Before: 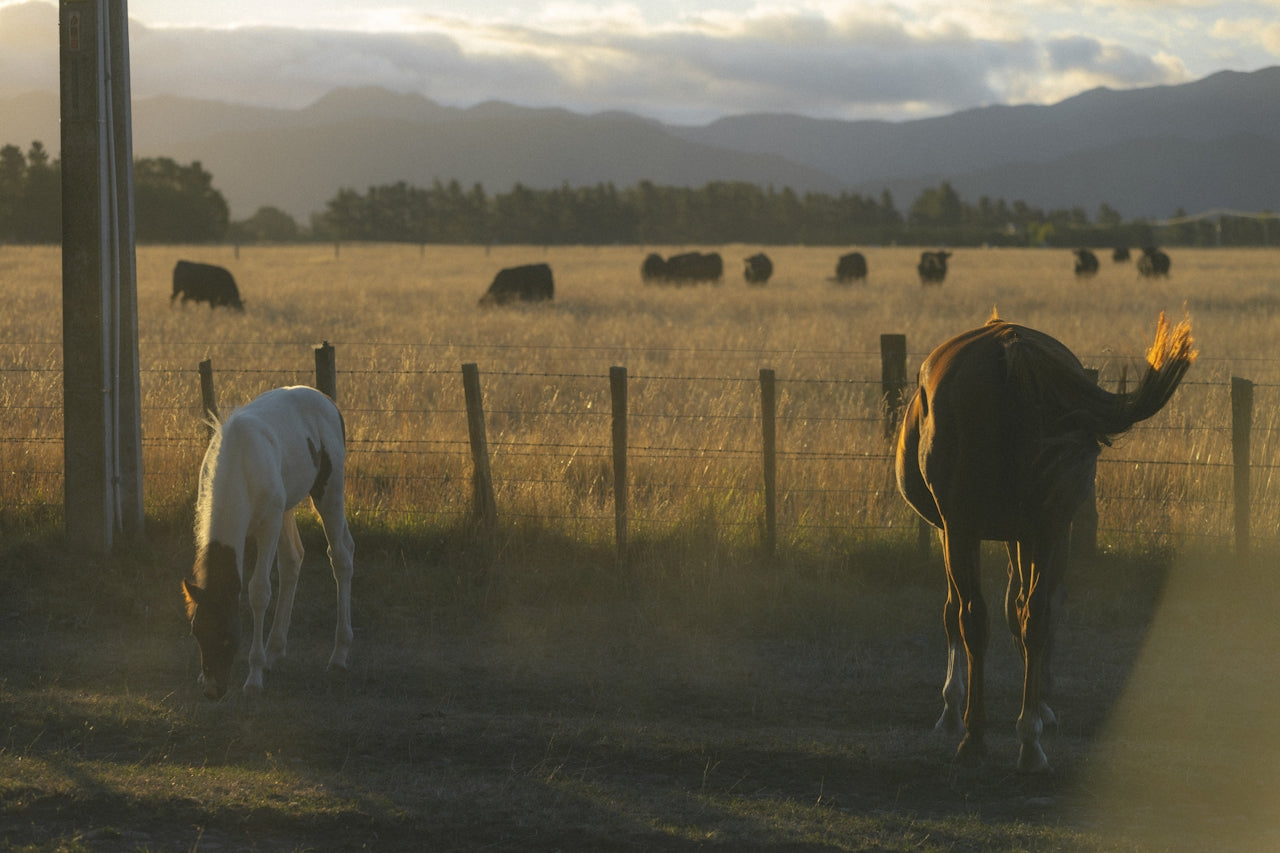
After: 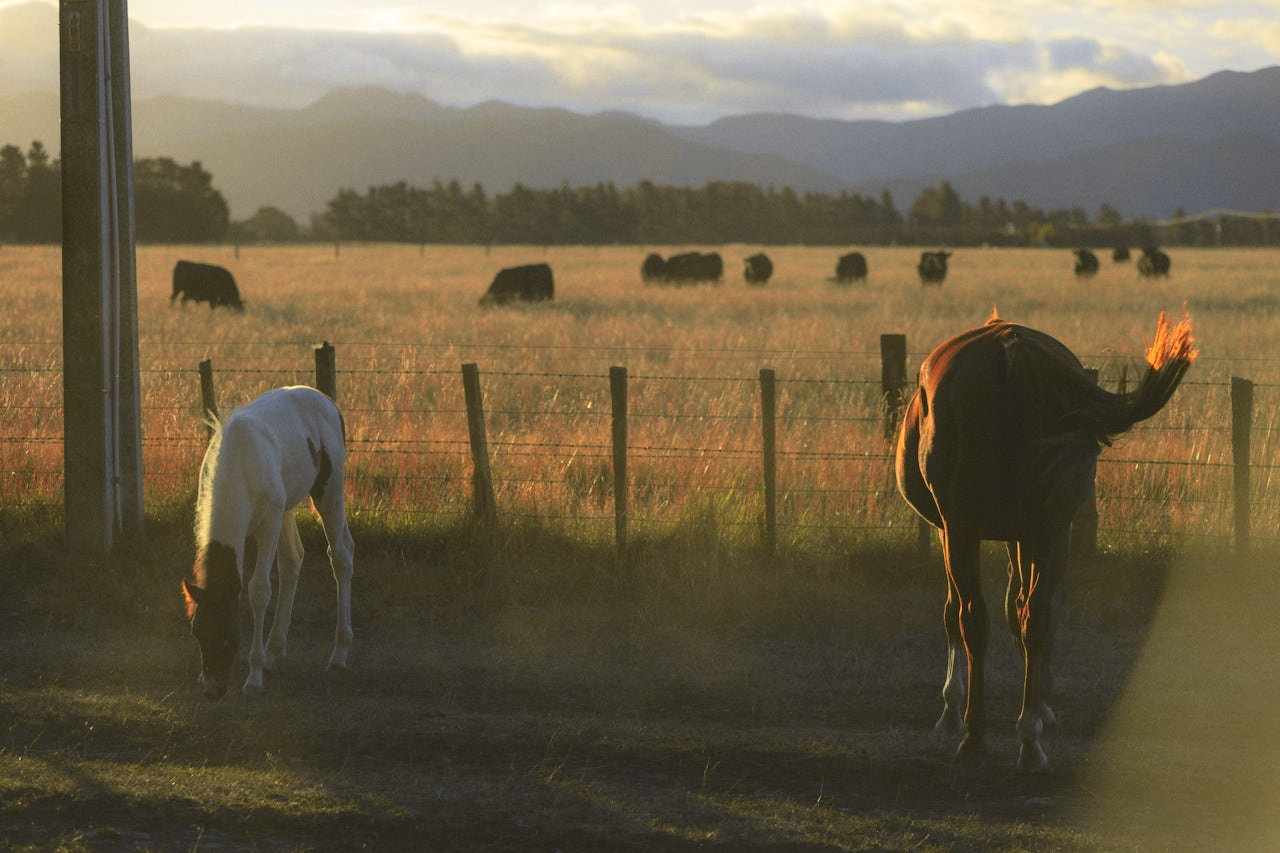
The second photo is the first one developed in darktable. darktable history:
tone curve: curves: ch0 [(0, 0.036) (0.119, 0.115) (0.466, 0.498) (0.715, 0.767) (0.817, 0.865) (1, 0.998)]; ch1 [(0, 0) (0.377, 0.424) (0.442, 0.491) (0.487, 0.498) (0.514, 0.512) (0.536, 0.577) (0.66, 0.724) (1, 1)]; ch2 [(0, 0) (0.38, 0.405) (0.463, 0.443) (0.492, 0.486) (0.526, 0.541) (0.578, 0.598) (1, 1)], color space Lab, independent channels, preserve colors none
